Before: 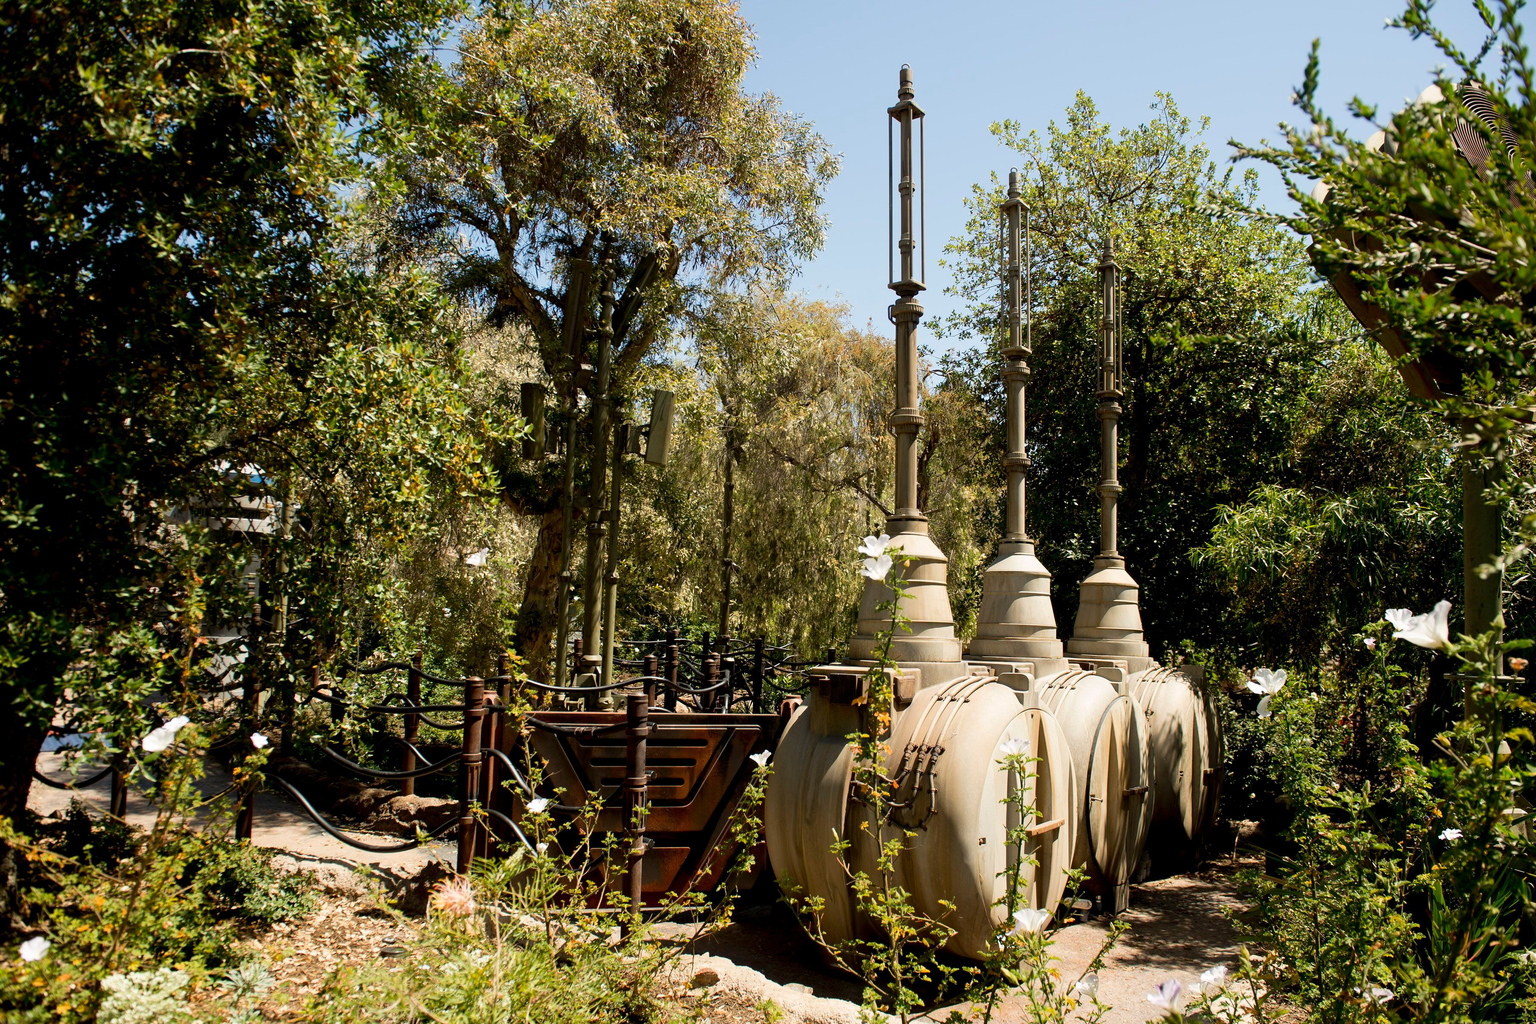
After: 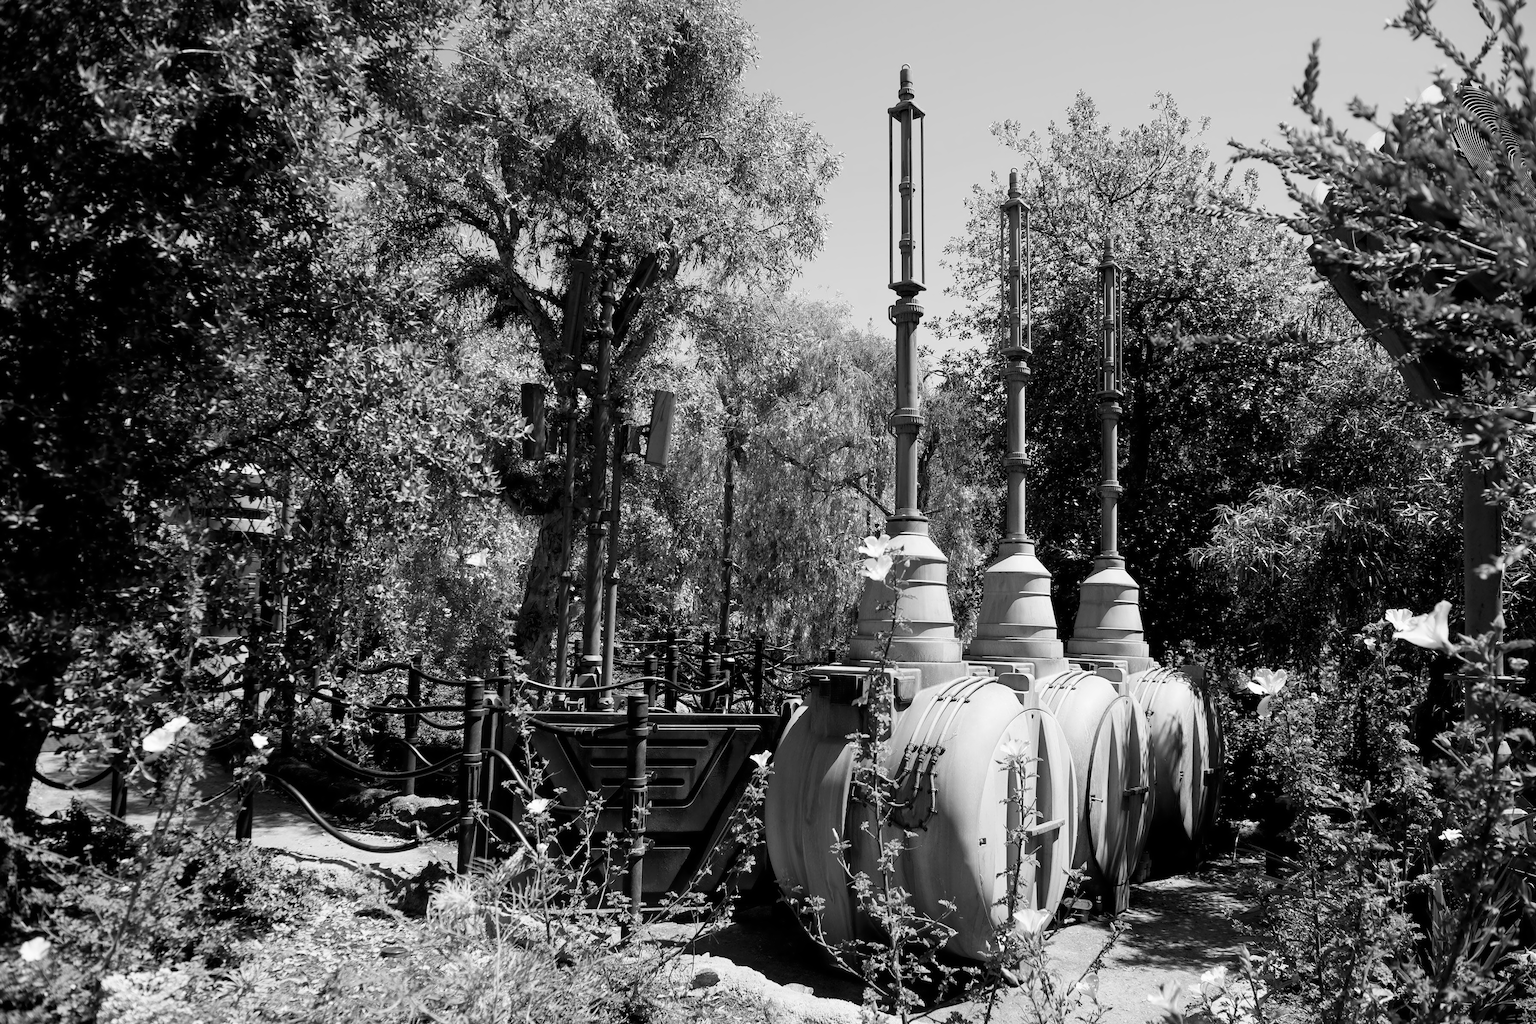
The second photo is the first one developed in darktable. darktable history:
monochrome: on, module defaults
contrast equalizer: y [[0.5 ×4, 0.524, 0.59], [0.5 ×6], [0.5 ×6], [0, 0, 0, 0.01, 0.045, 0.012], [0, 0, 0, 0.044, 0.195, 0.131]]
